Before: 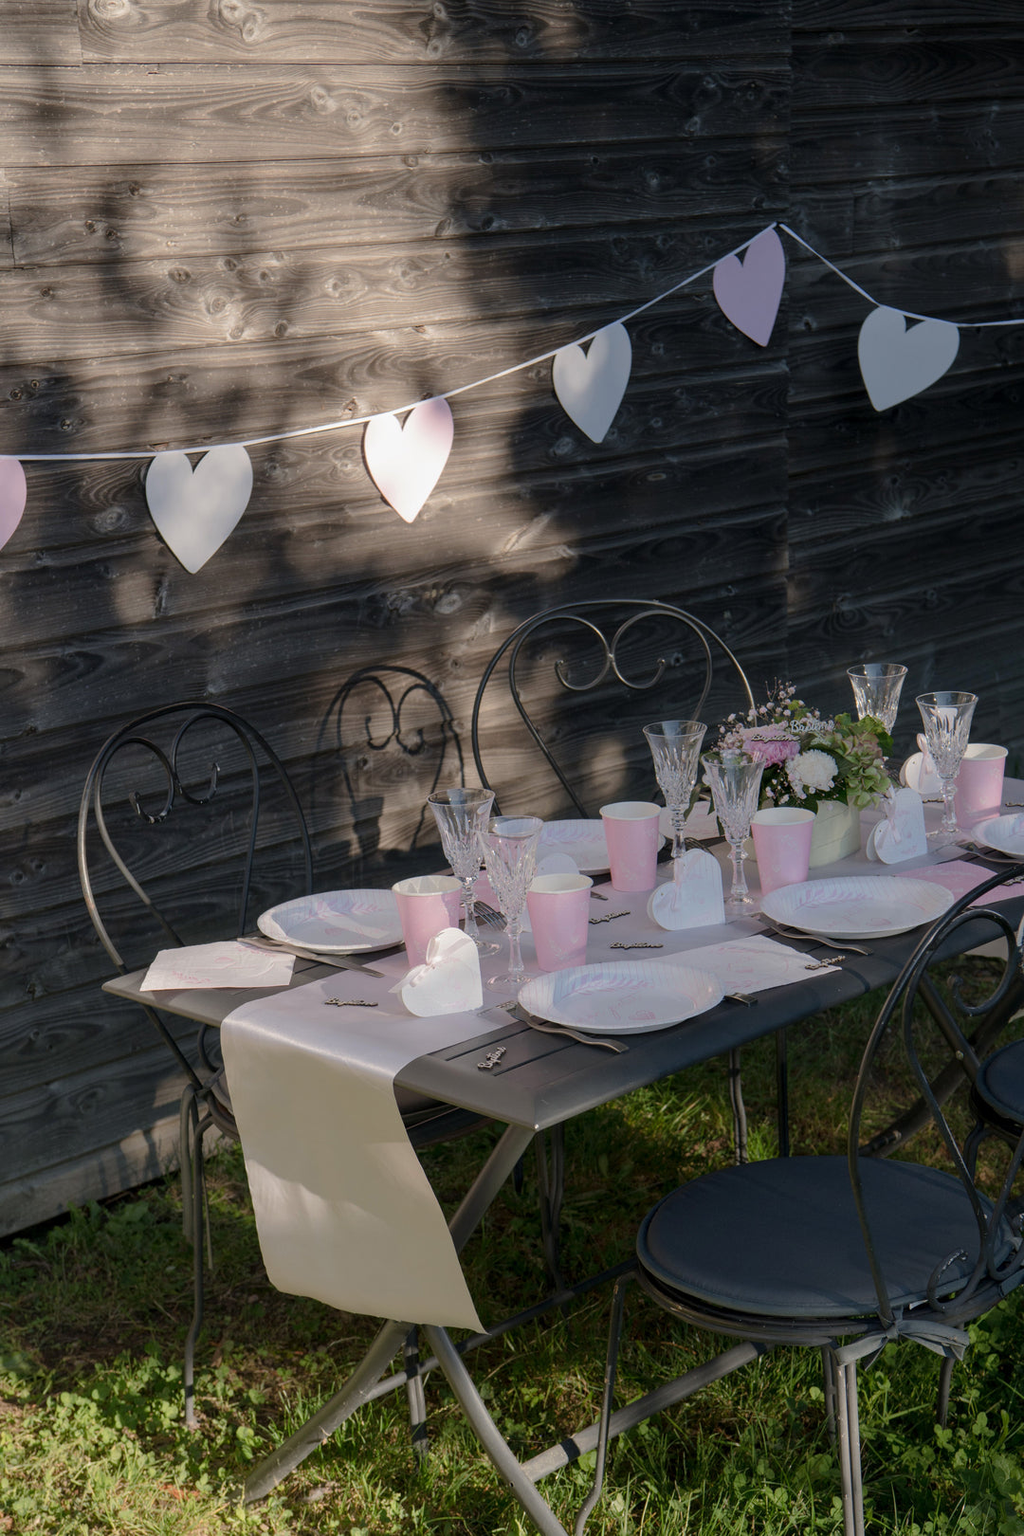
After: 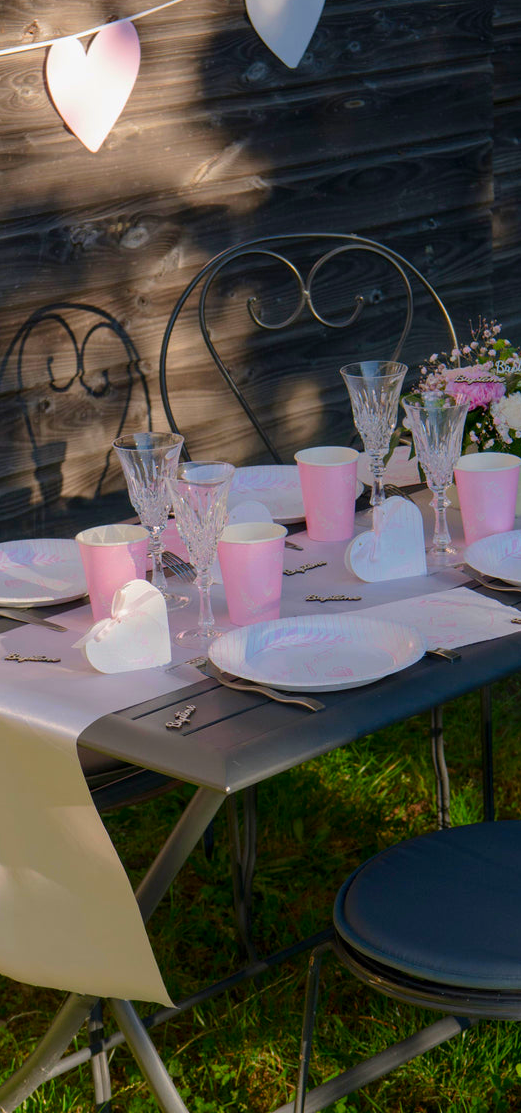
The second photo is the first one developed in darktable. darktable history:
crop: left 31.379%, top 24.658%, right 20.326%, bottom 6.628%
color correction: saturation 1.8
